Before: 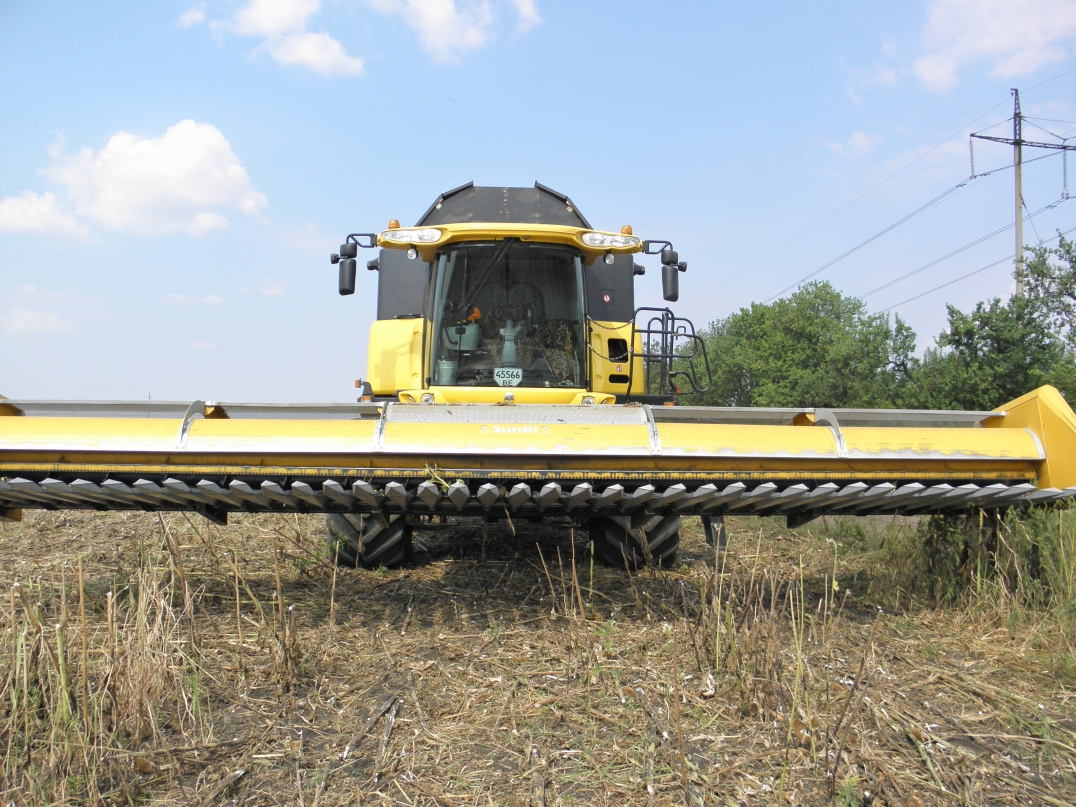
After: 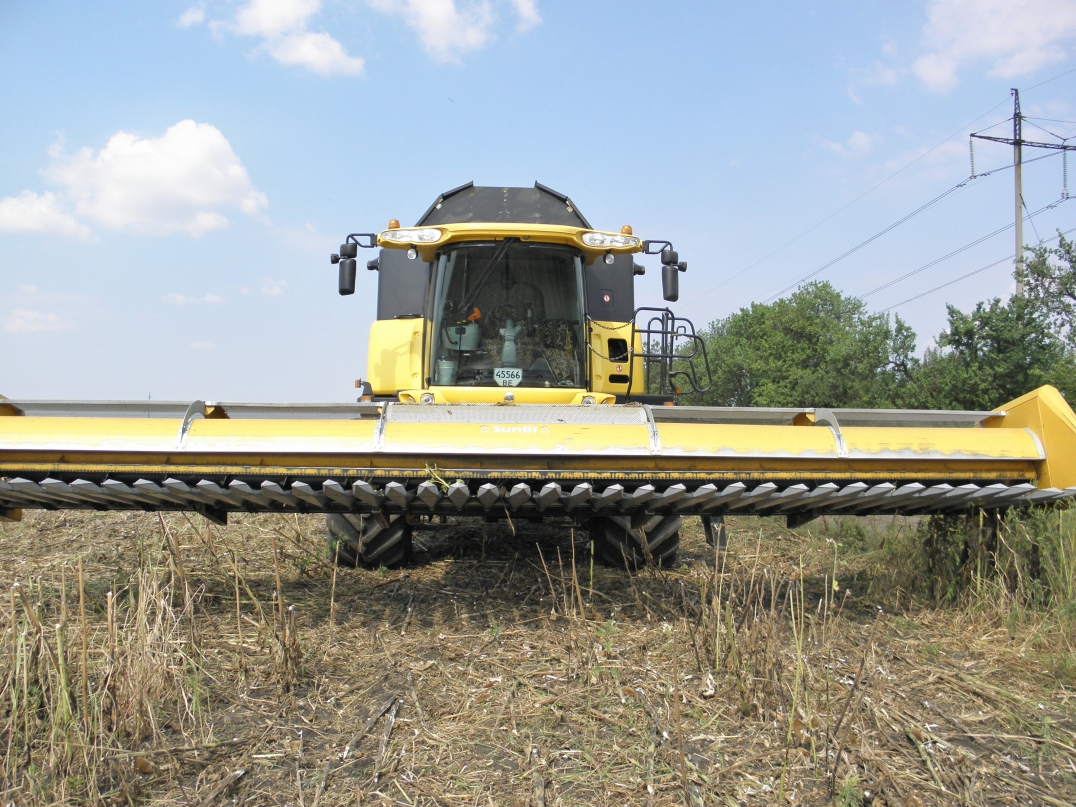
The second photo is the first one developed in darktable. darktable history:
shadows and highlights: shadows 37.27, highlights -28.18, soften with gaussian
contrast brightness saturation: saturation -0.05
